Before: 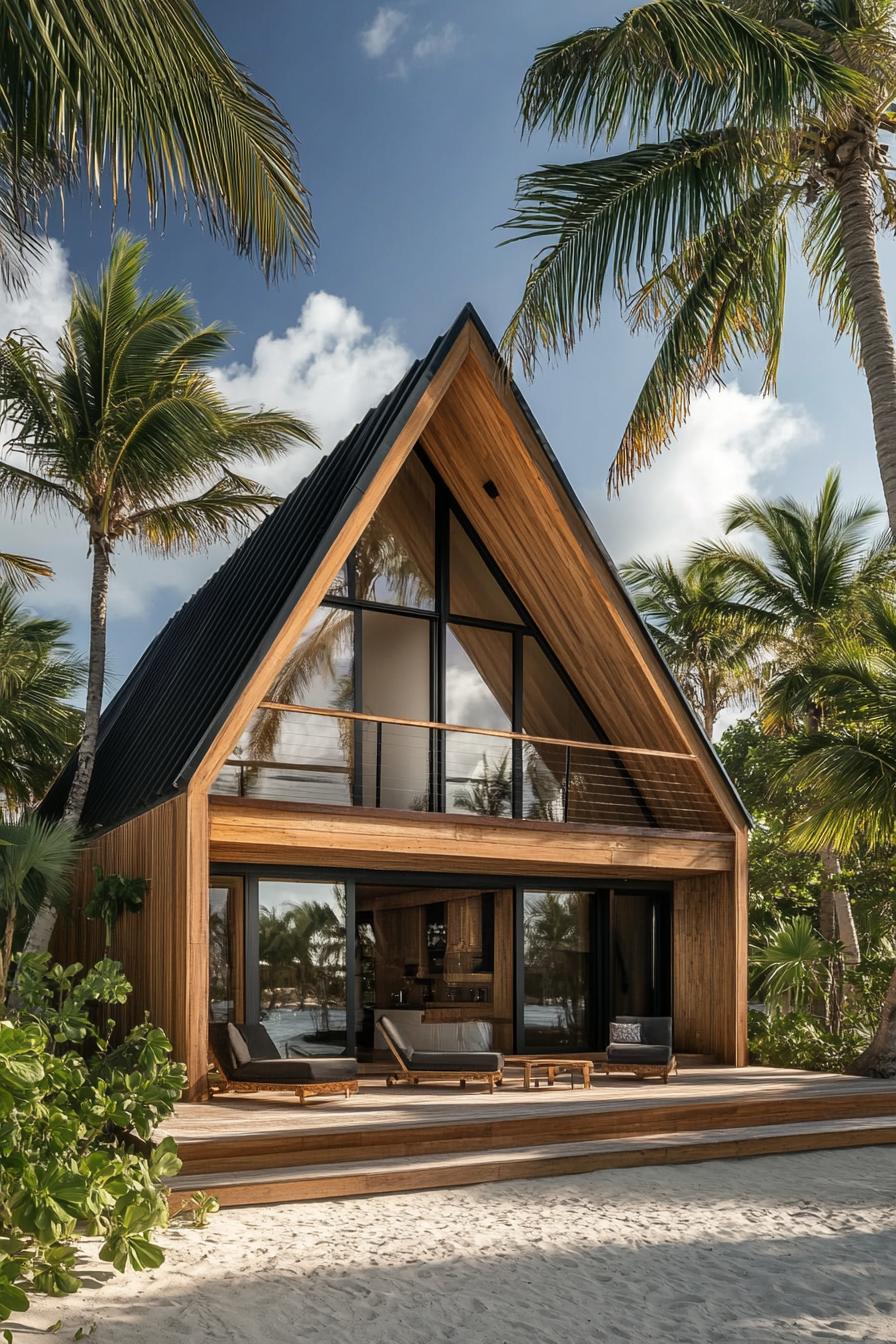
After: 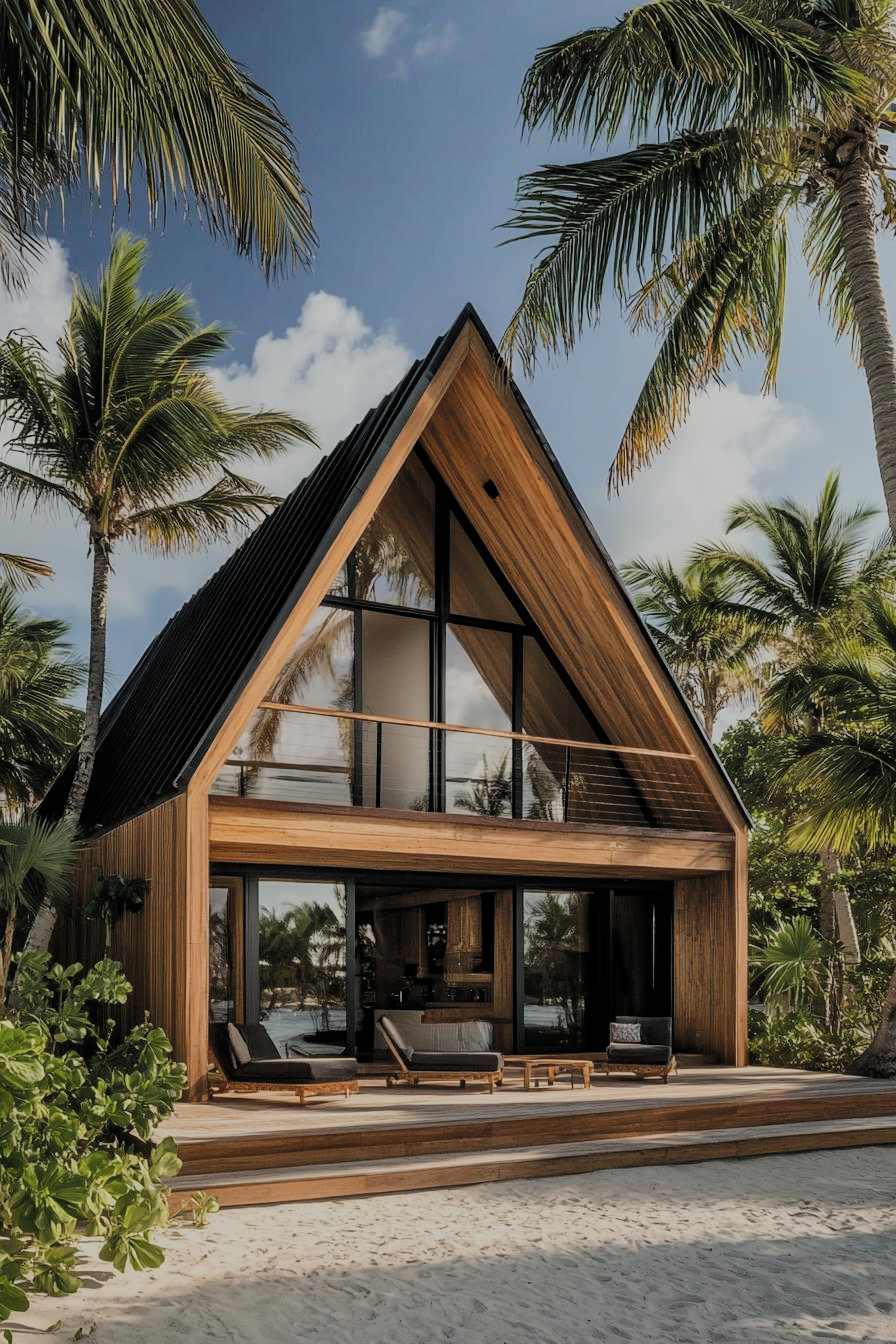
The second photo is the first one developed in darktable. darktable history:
filmic rgb: black relative exposure -6.2 EV, white relative exposure 6.94 EV, hardness 2.25, color science v5 (2021), contrast in shadows safe, contrast in highlights safe
